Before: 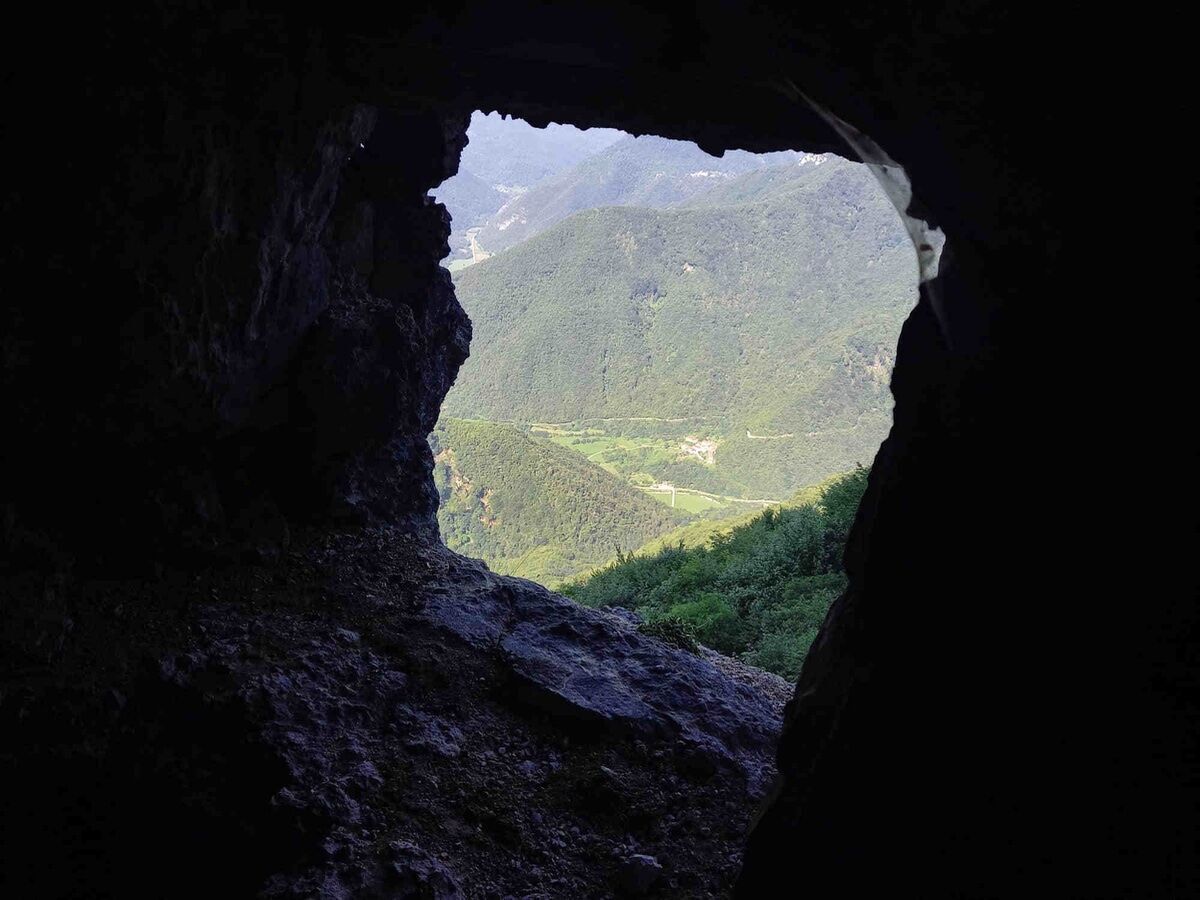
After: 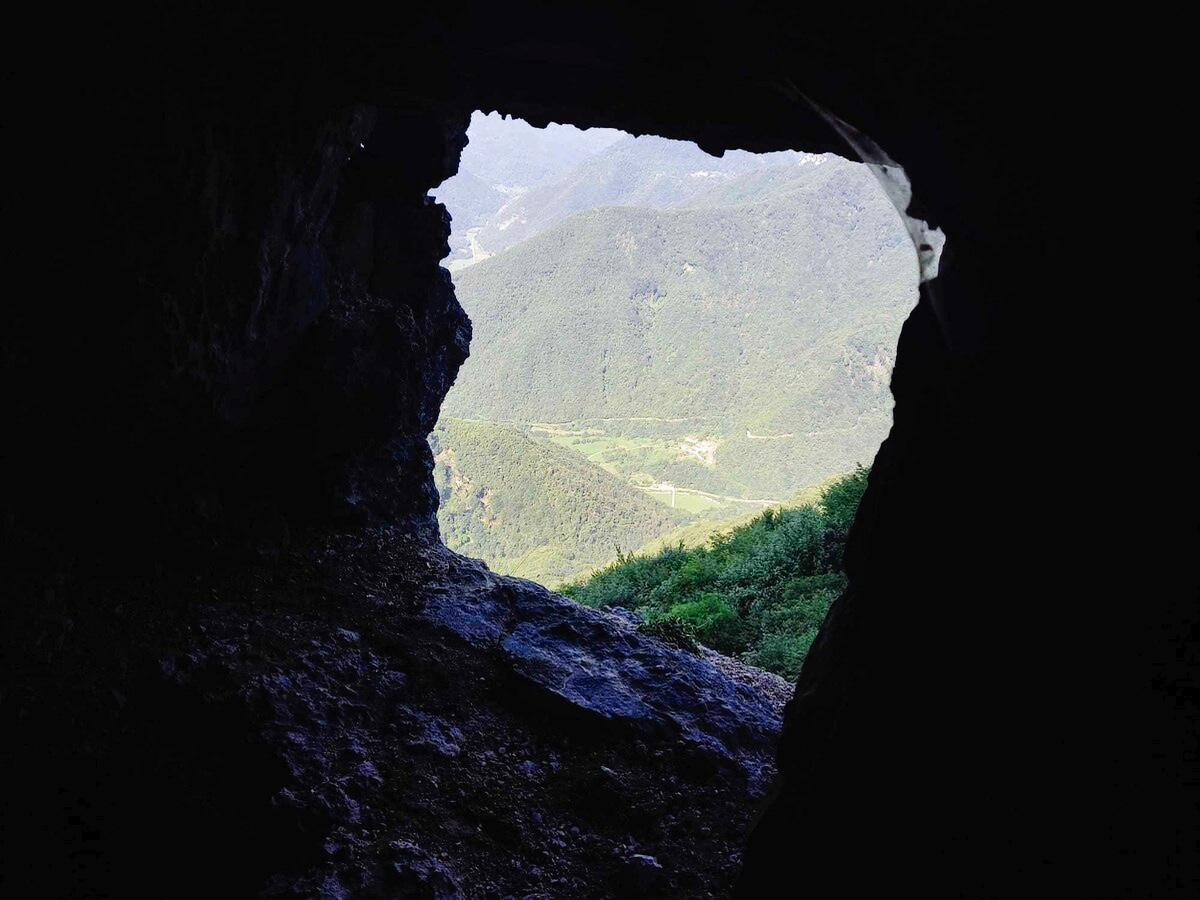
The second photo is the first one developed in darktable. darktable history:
tone curve: curves: ch0 [(0, 0) (0.003, 0.014) (0.011, 0.017) (0.025, 0.023) (0.044, 0.035) (0.069, 0.04) (0.1, 0.062) (0.136, 0.099) (0.177, 0.152) (0.224, 0.214) (0.277, 0.291) (0.335, 0.383) (0.399, 0.487) (0.468, 0.581) (0.543, 0.662) (0.623, 0.738) (0.709, 0.802) (0.801, 0.871) (0.898, 0.936) (1, 1)], preserve colors none
